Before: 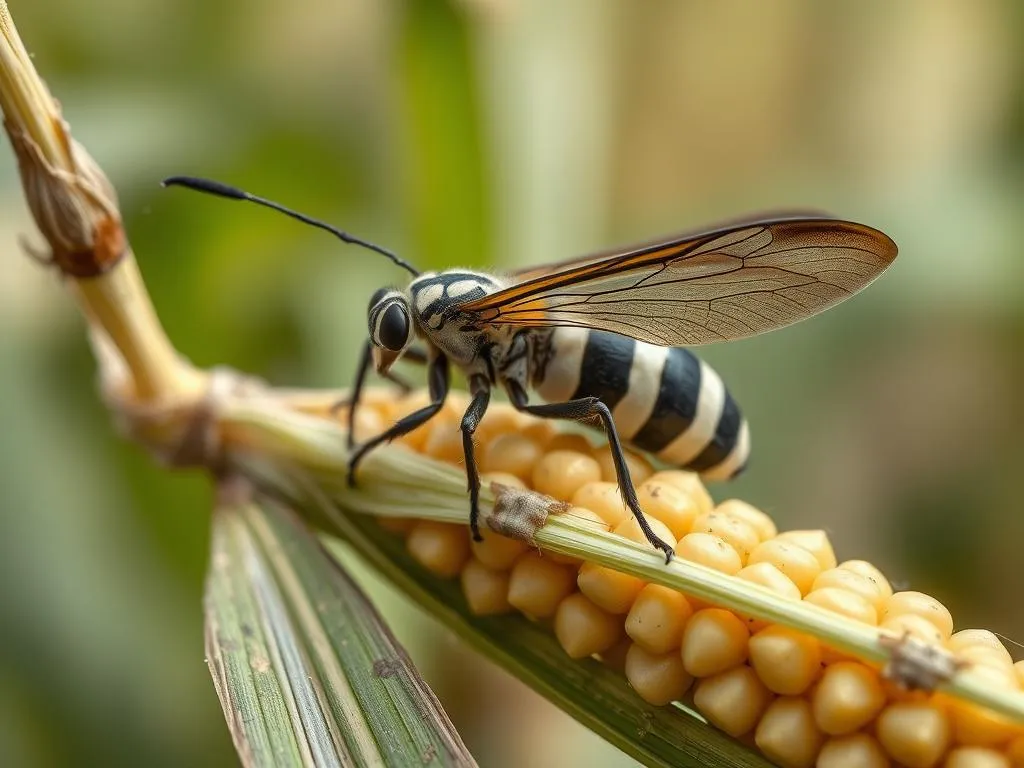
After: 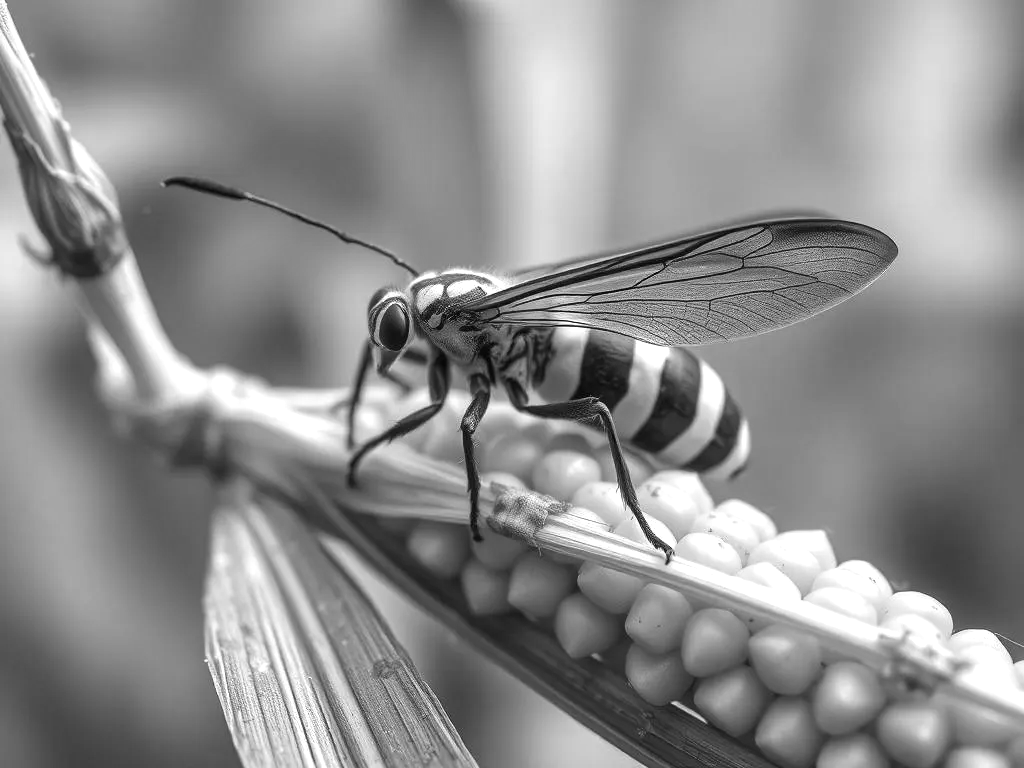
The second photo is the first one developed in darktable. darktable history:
color calibration: output gray [0.22, 0.42, 0.37, 0], gray › normalize channels true, illuminant same as pipeline (D50), adaptation XYZ, x 0.346, y 0.359, gamut compression 0
exposure: black level correction 0, exposure 0.7 EV, compensate exposure bias true, compensate highlight preservation false
